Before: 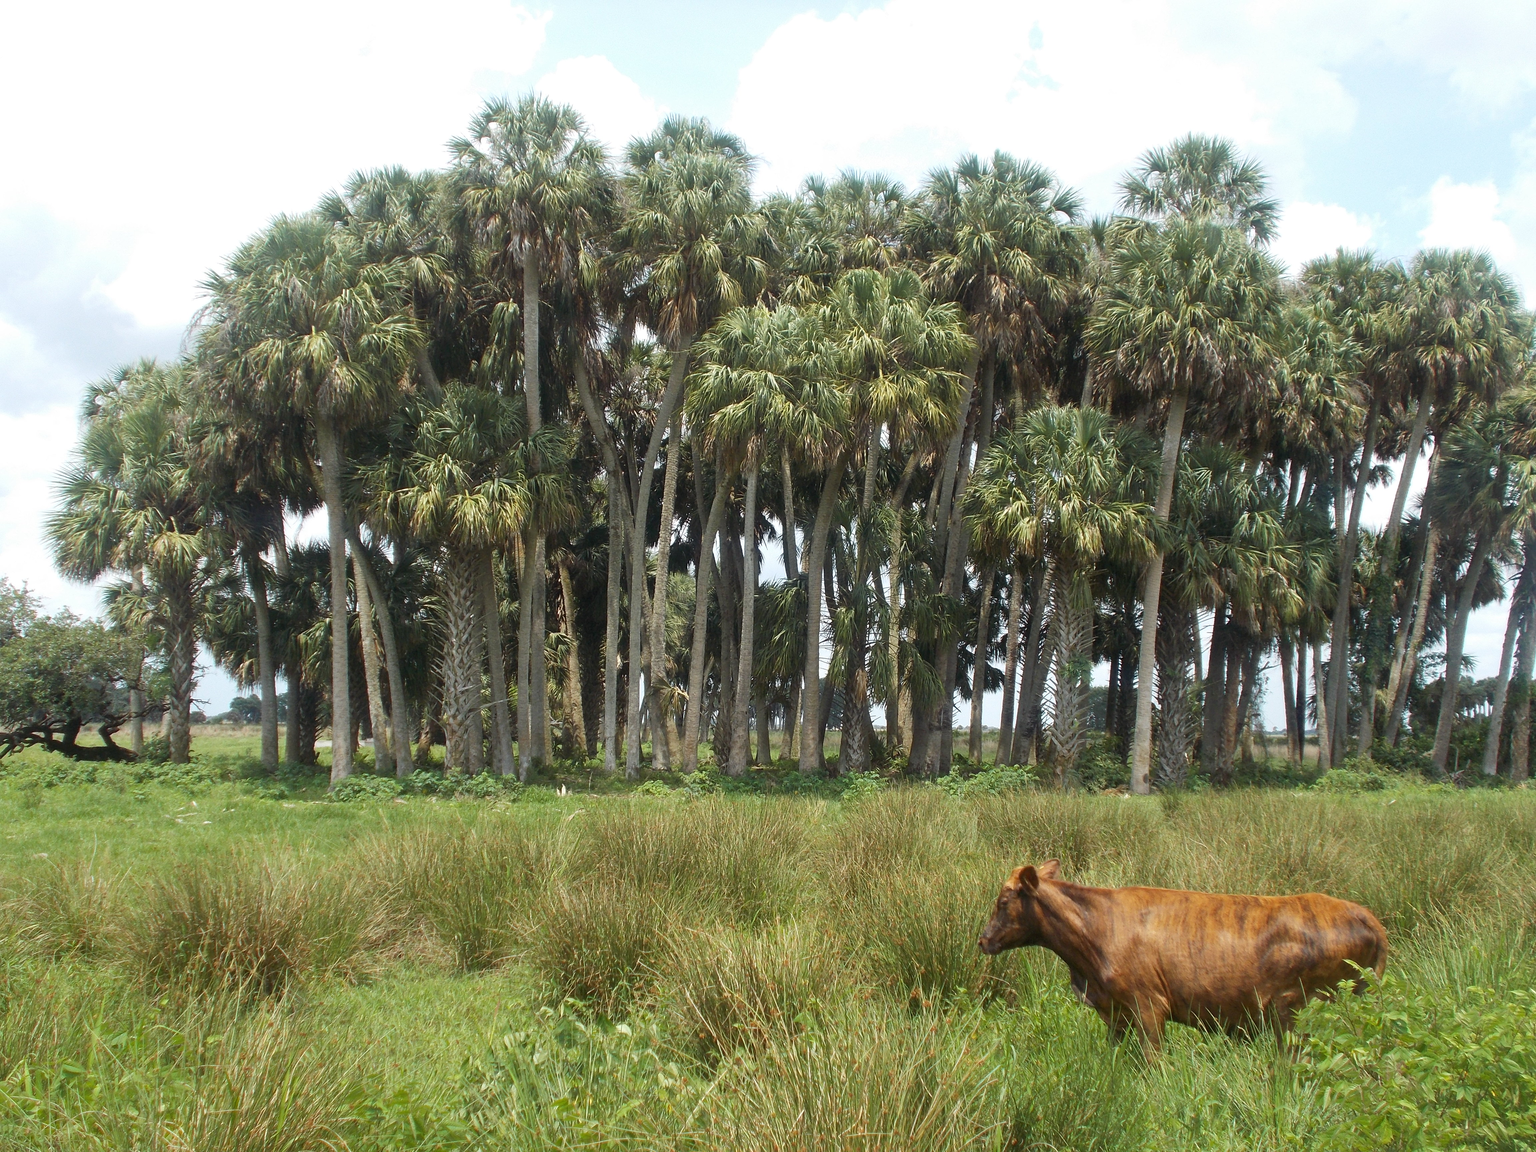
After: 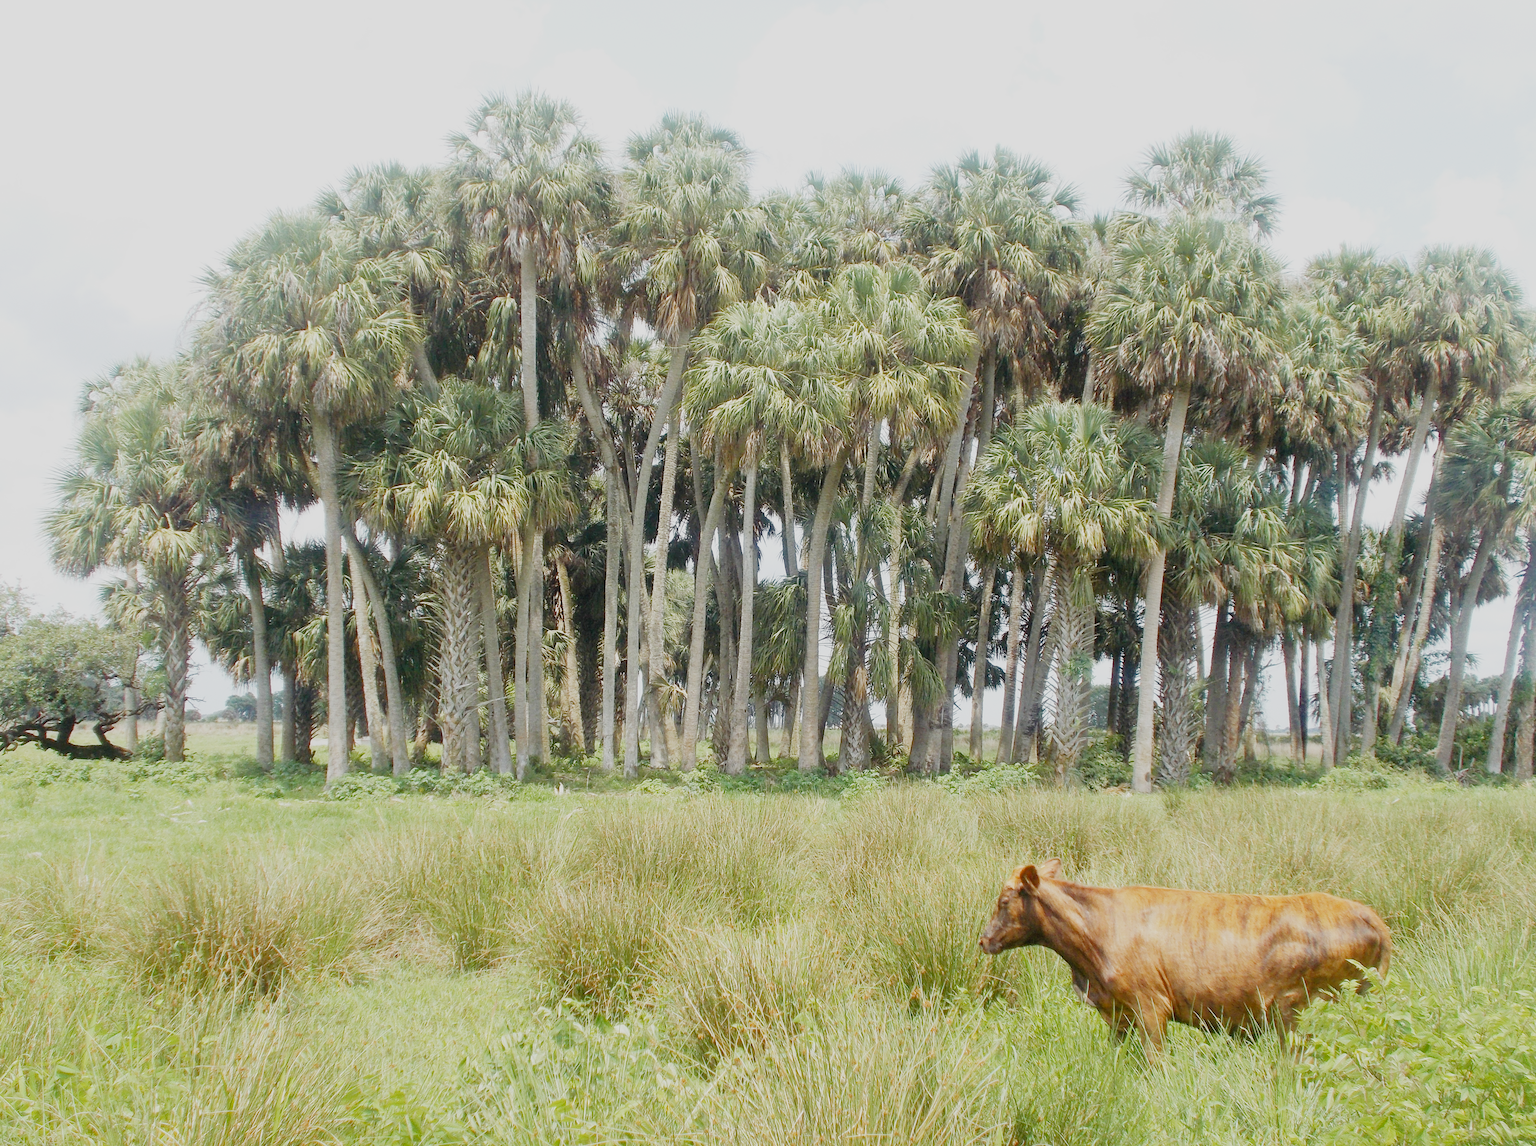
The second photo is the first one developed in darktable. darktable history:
exposure: black level correction 0, exposure 1.477 EV, compensate exposure bias true, compensate highlight preservation false
crop: left 0.452%, top 0.639%, right 0.249%, bottom 0.492%
filmic rgb: middle gray luminance 17.95%, black relative exposure -7.54 EV, white relative exposure 8.46 EV, target black luminance 0%, hardness 2.23, latitude 18.96%, contrast 0.89, highlights saturation mix 3.98%, shadows ↔ highlights balance 10.57%, preserve chrominance no, color science v5 (2021), contrast in shadows safe, contrast in highlights safe
